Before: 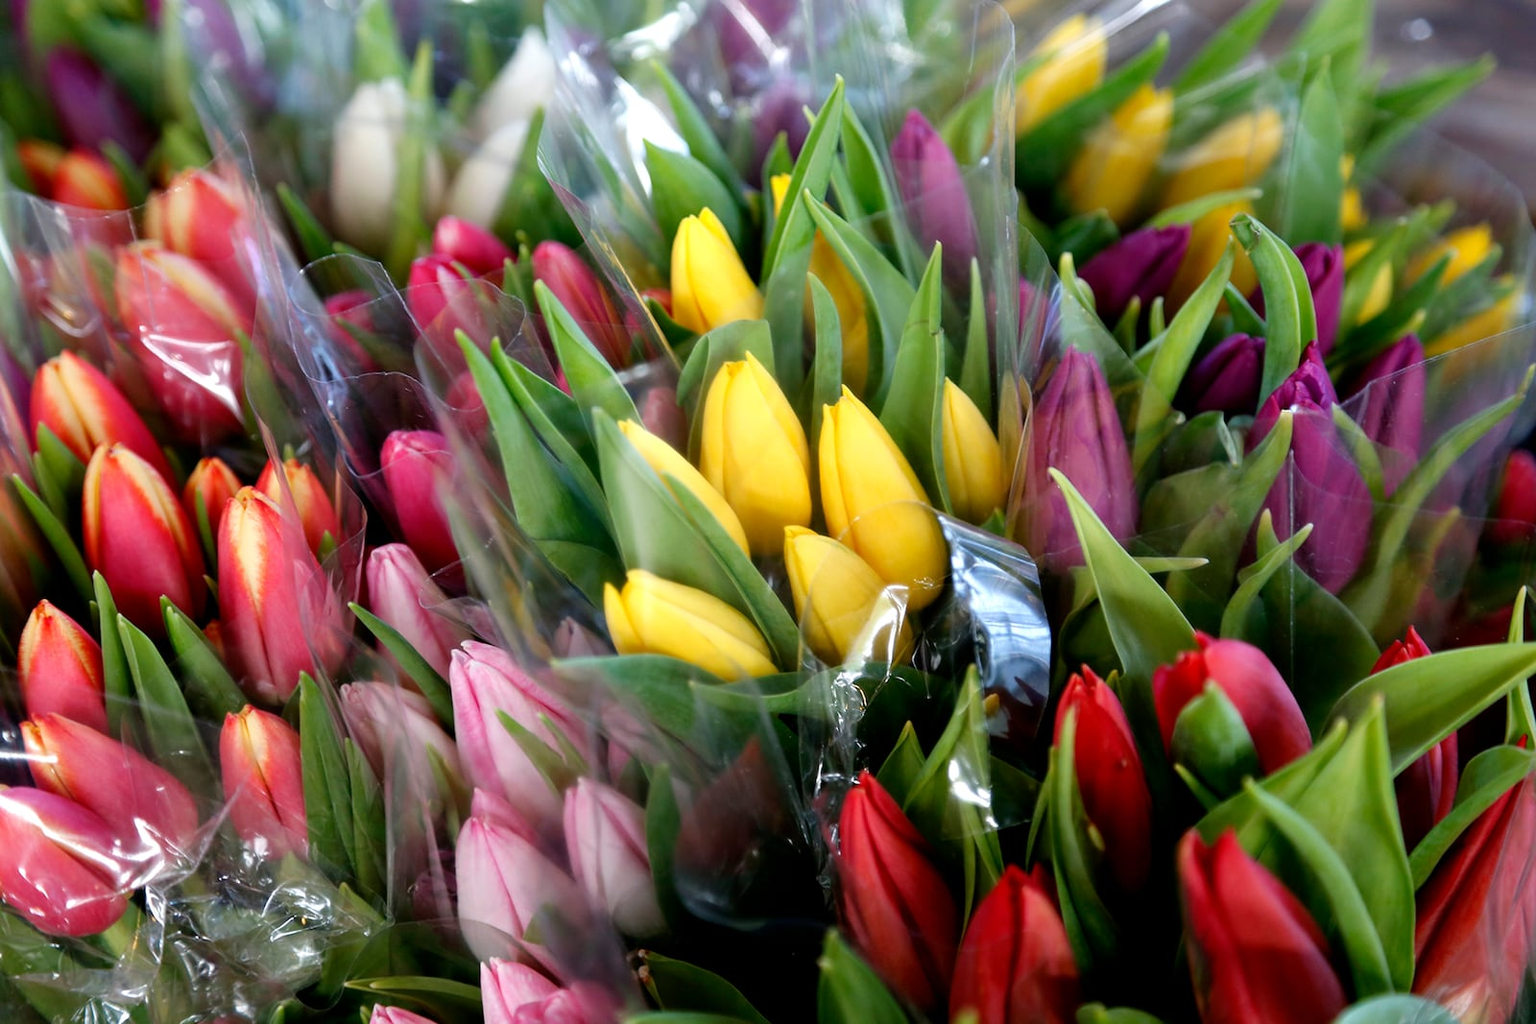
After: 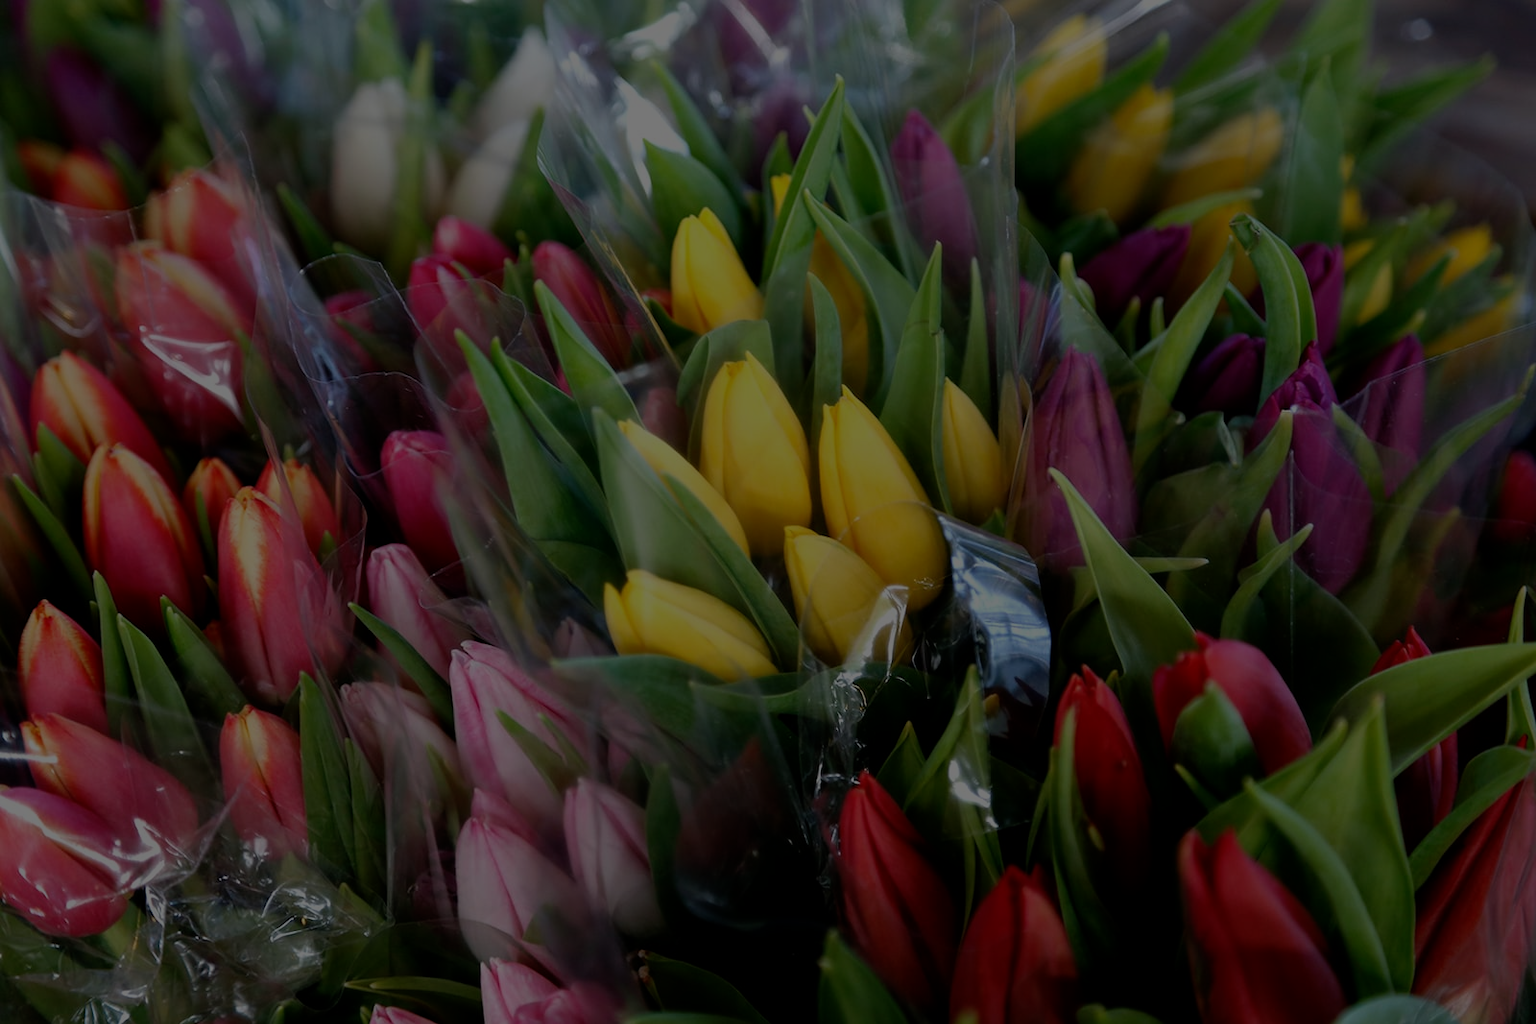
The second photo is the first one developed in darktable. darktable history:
exposure: exposure -2.445 EV, compensate highlight preservation false
